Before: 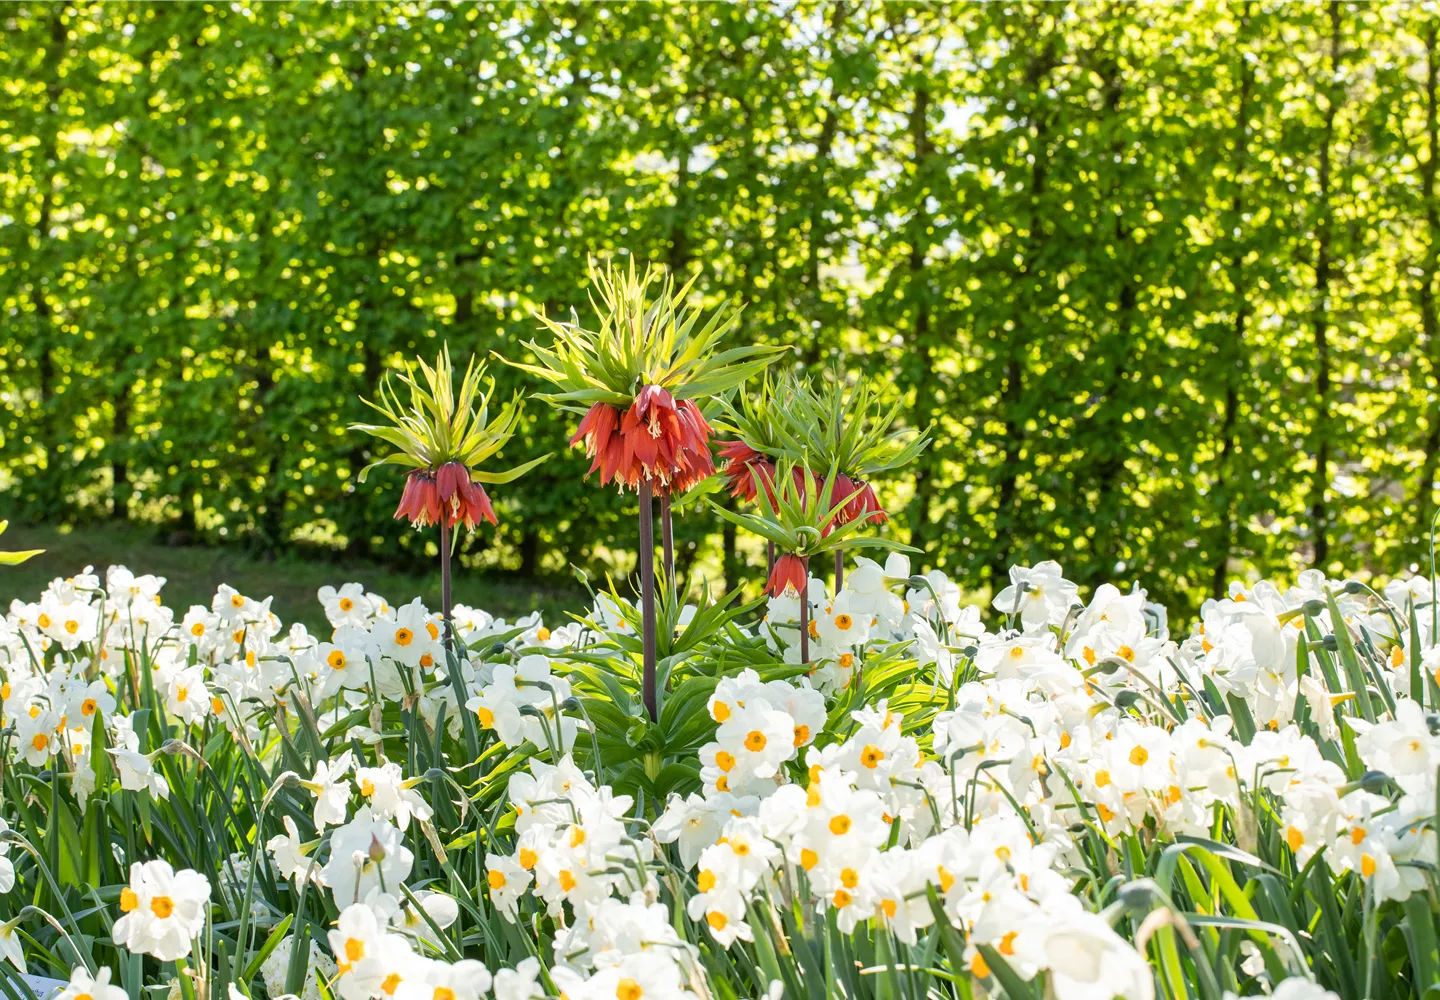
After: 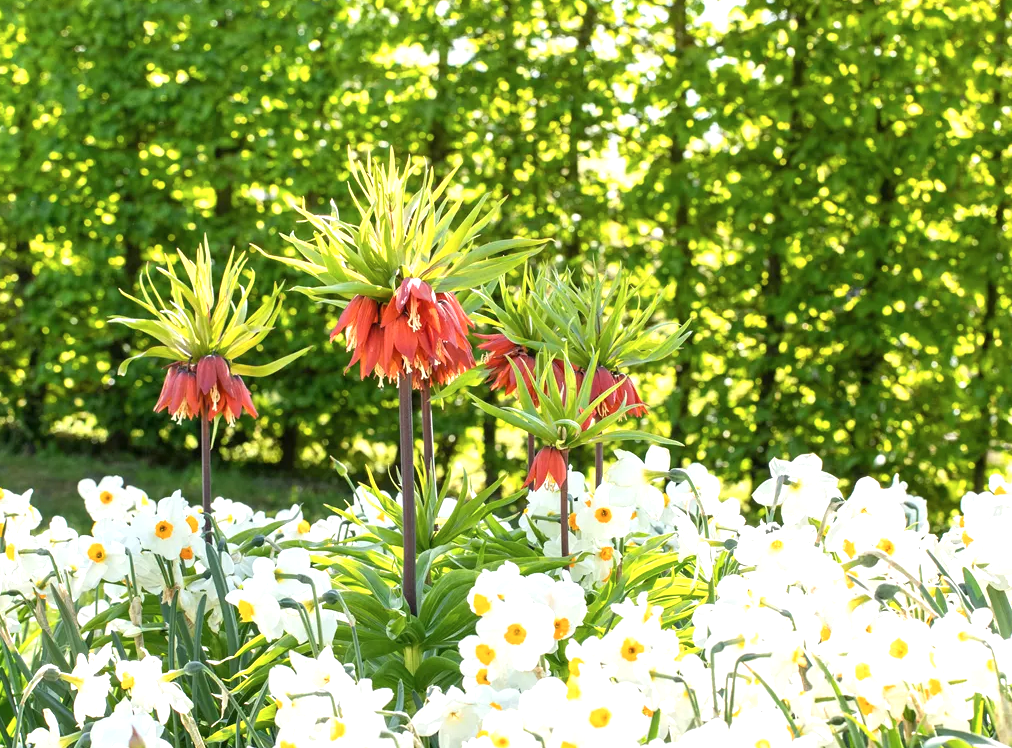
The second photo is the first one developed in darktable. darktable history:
contrast brightness saturation: saturation -0.055
crop and rotate: left 16.671%, top 10.752%, right 12.999%, bottom 14.37%
exposure: exposure 0.609 EV, compensate exposure bias true, compensate highlight preservation false
